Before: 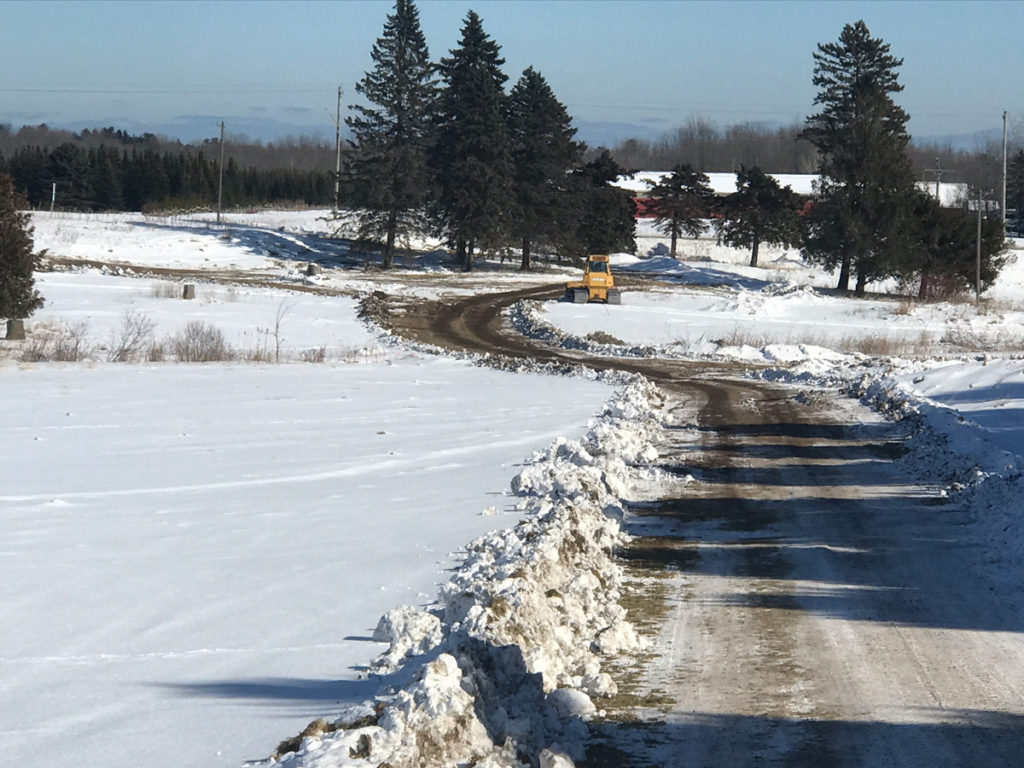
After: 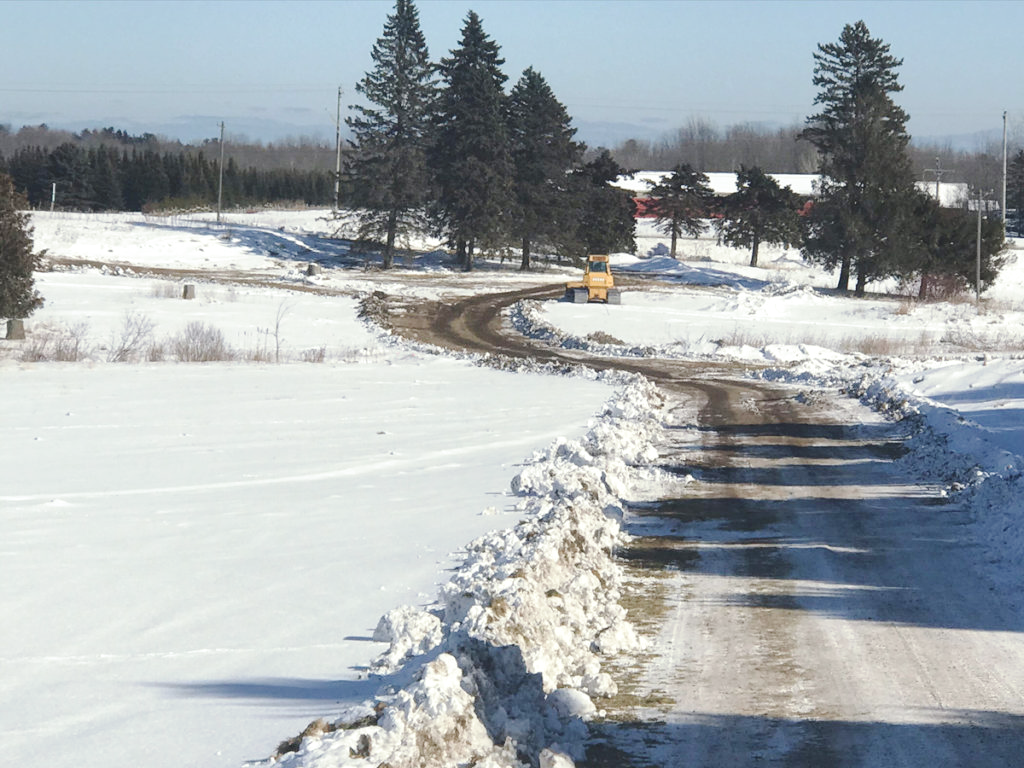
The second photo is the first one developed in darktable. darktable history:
split-toning: shadows › saturation 0.61, highlights › saturation 0.58, balance -28.74, compress 87.36%
tone curve: curves: ch0 [(0, 0) (0.003, 0.004) (0.011, 0.015) (0.025, 0.033) (0.044, 0.059) (0.069, 0.092) (0.1, 0.132) (0.136, 0.18) (0.177, 0.235) (0.224, 0.297) (0.277, 0.366) (0.335, 0.44) (0.399, 0.52) (0.468, 0.594) (0.543, 0.661) (0.623, 0.727) (0.709, 0.79) (0.801, 0.86) (0.898, 0.928) (1, 1)], preserve colors none
exposure: black level correction -0.008, exposure 0.067 EV, compensate highlight preservation false
